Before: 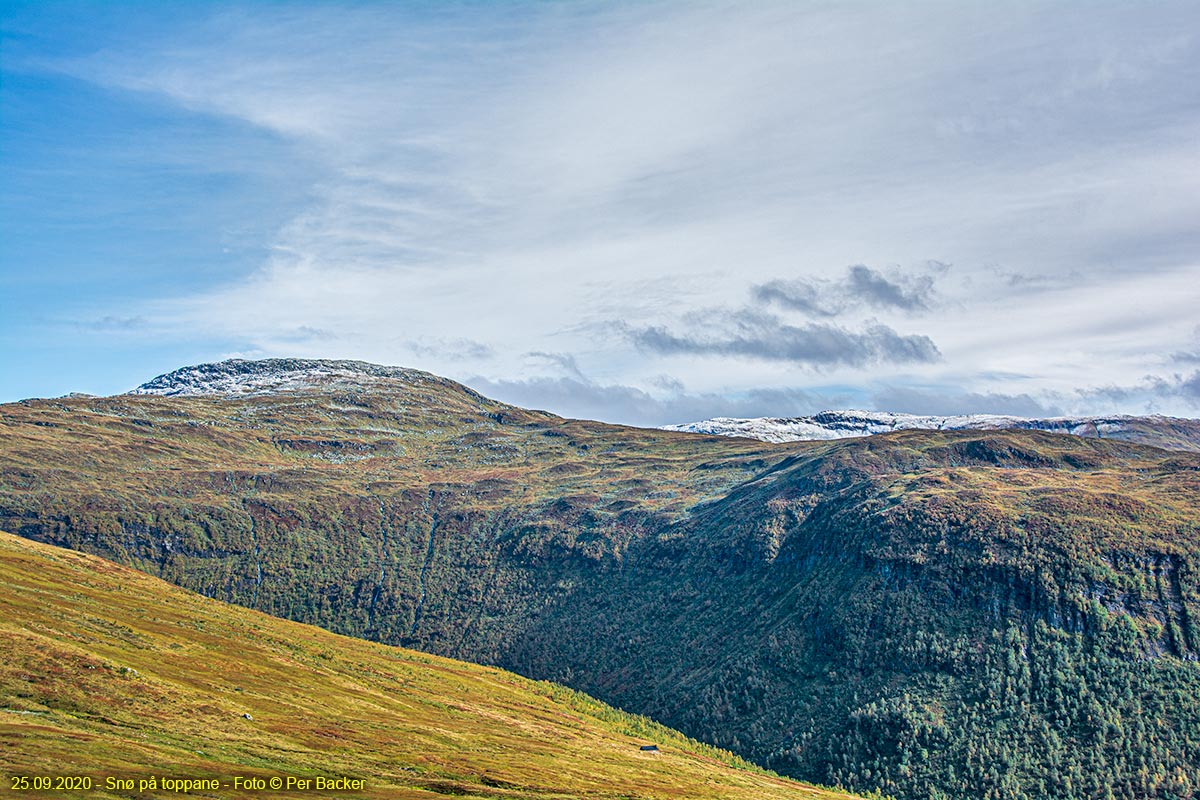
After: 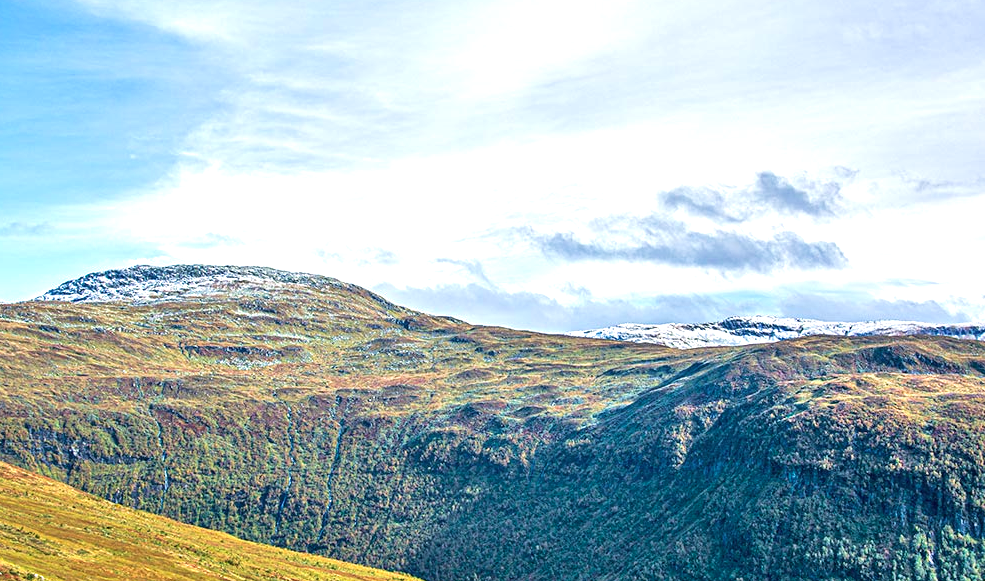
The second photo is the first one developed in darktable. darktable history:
exposure: black level correction 0, exposure 0.691 EV, compensate exposure bias true, compensate highlight preservation false
crop: left 7.767%, top 11.854%, right 10.088%, bottom 15.474%
velvia: on, module defaults
